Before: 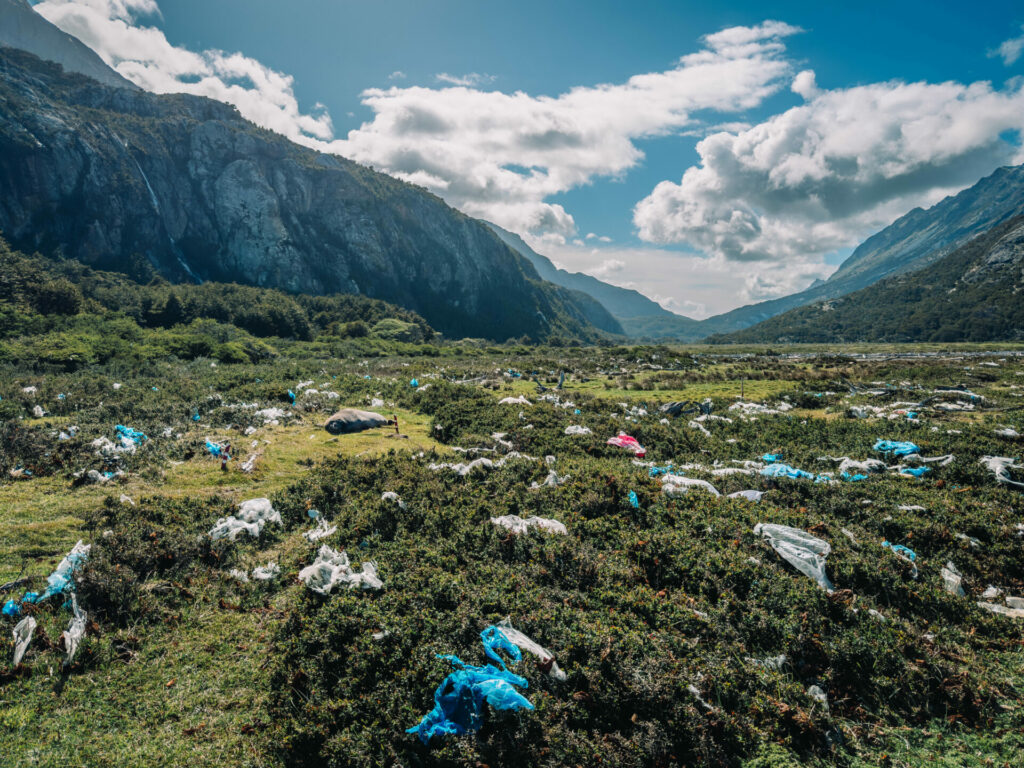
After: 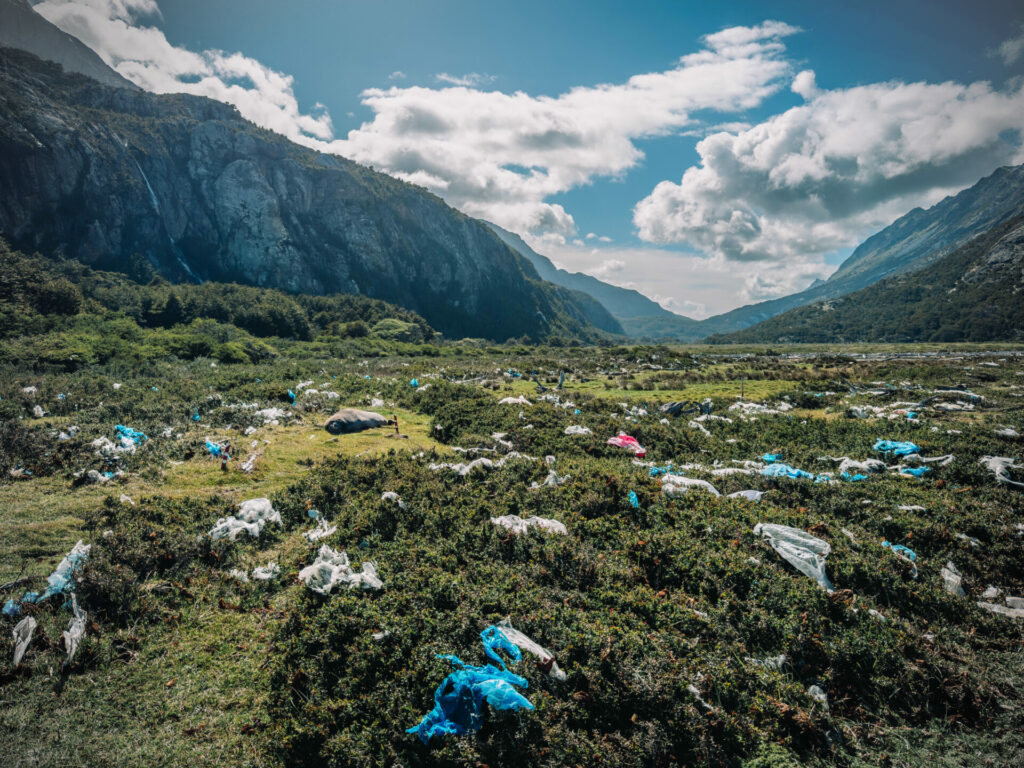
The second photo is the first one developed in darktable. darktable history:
vignetting: fall-off radius 44.95%, saturation -0.655, unbound false
